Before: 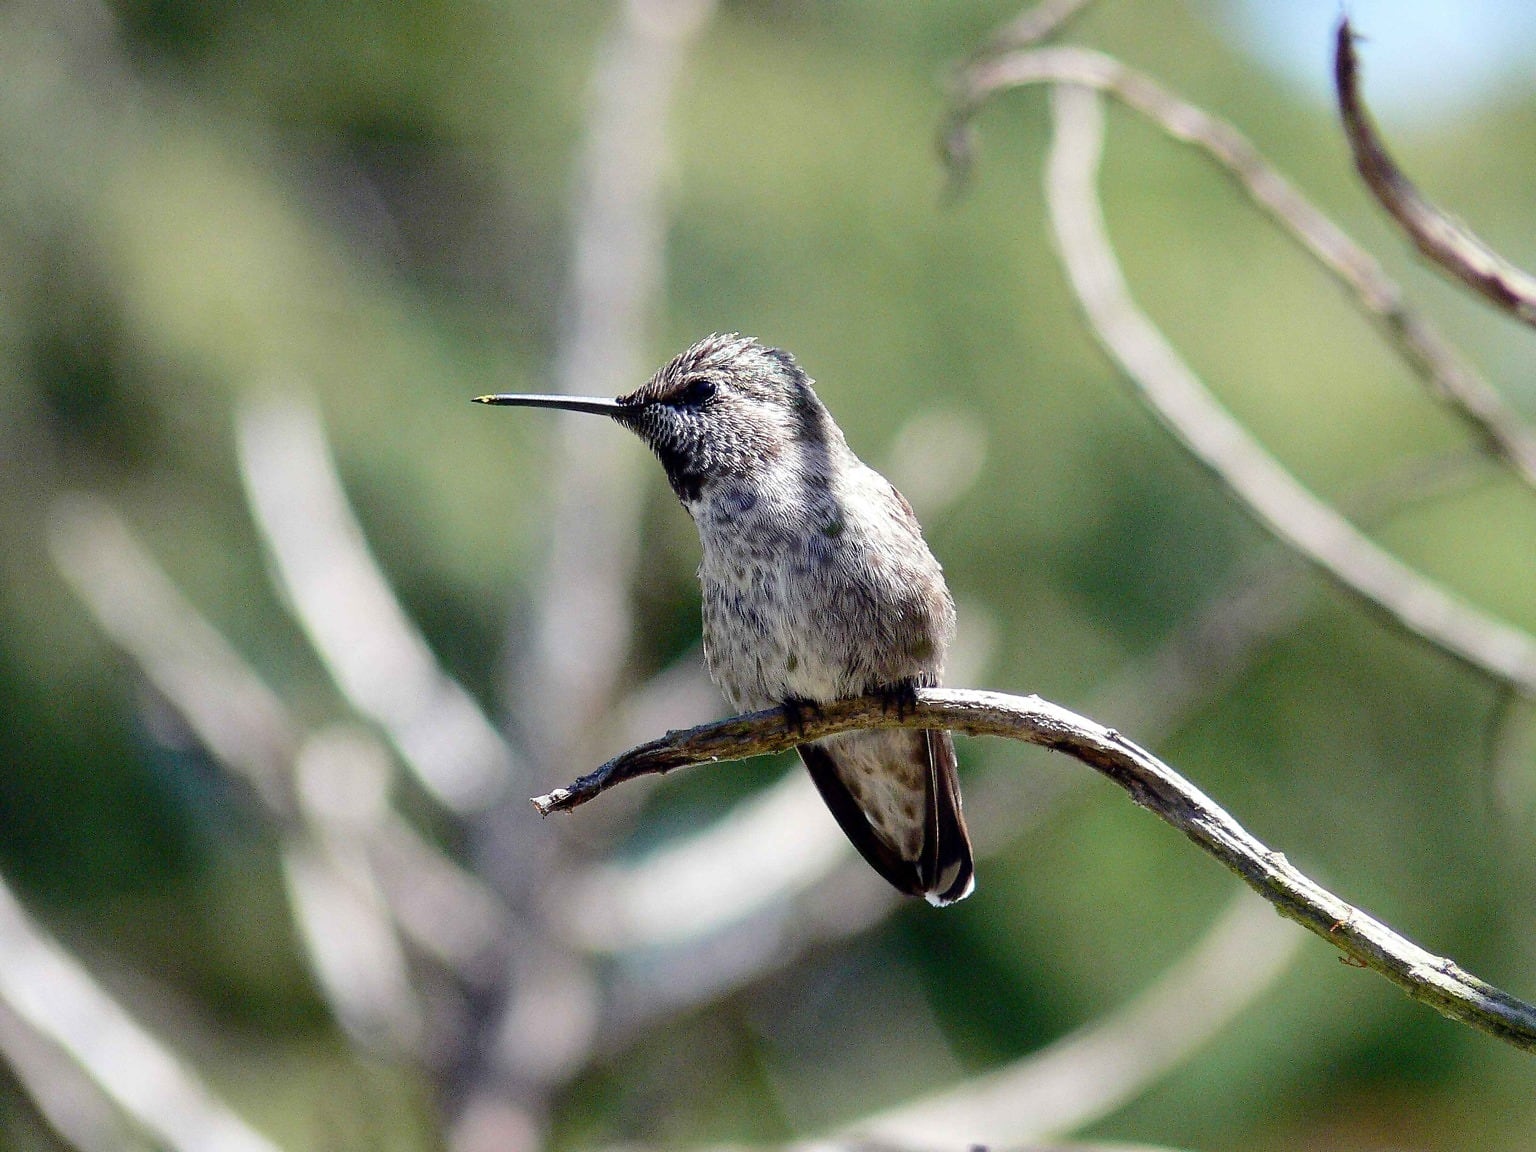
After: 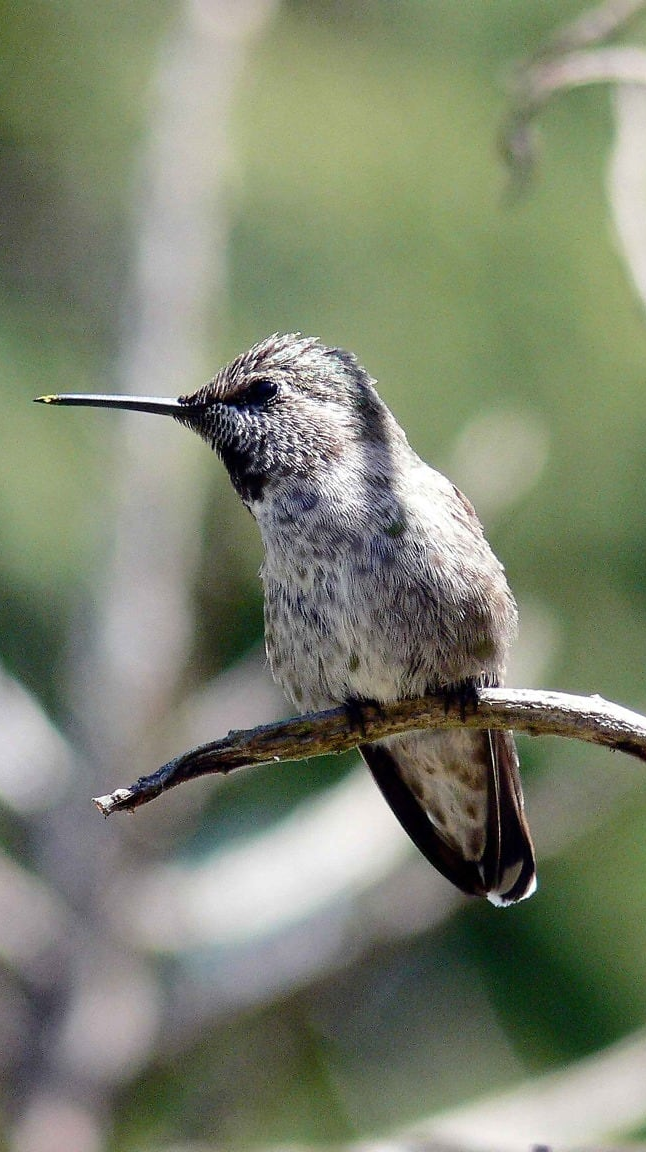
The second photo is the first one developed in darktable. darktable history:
crop: left 28.544%, right 29.372%
